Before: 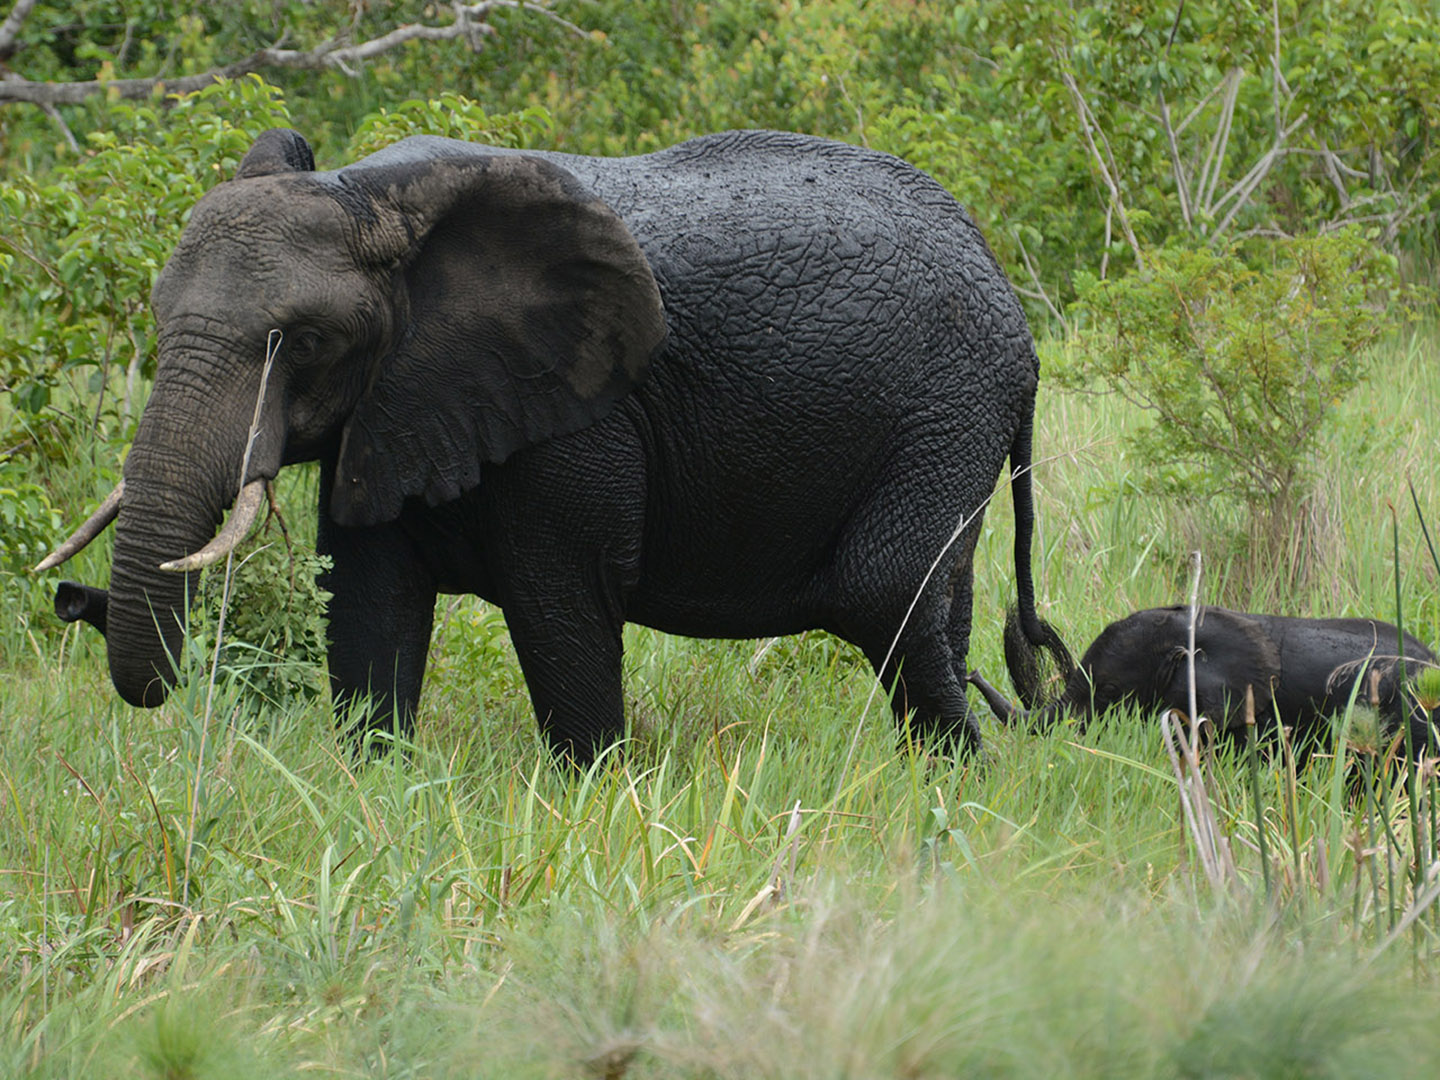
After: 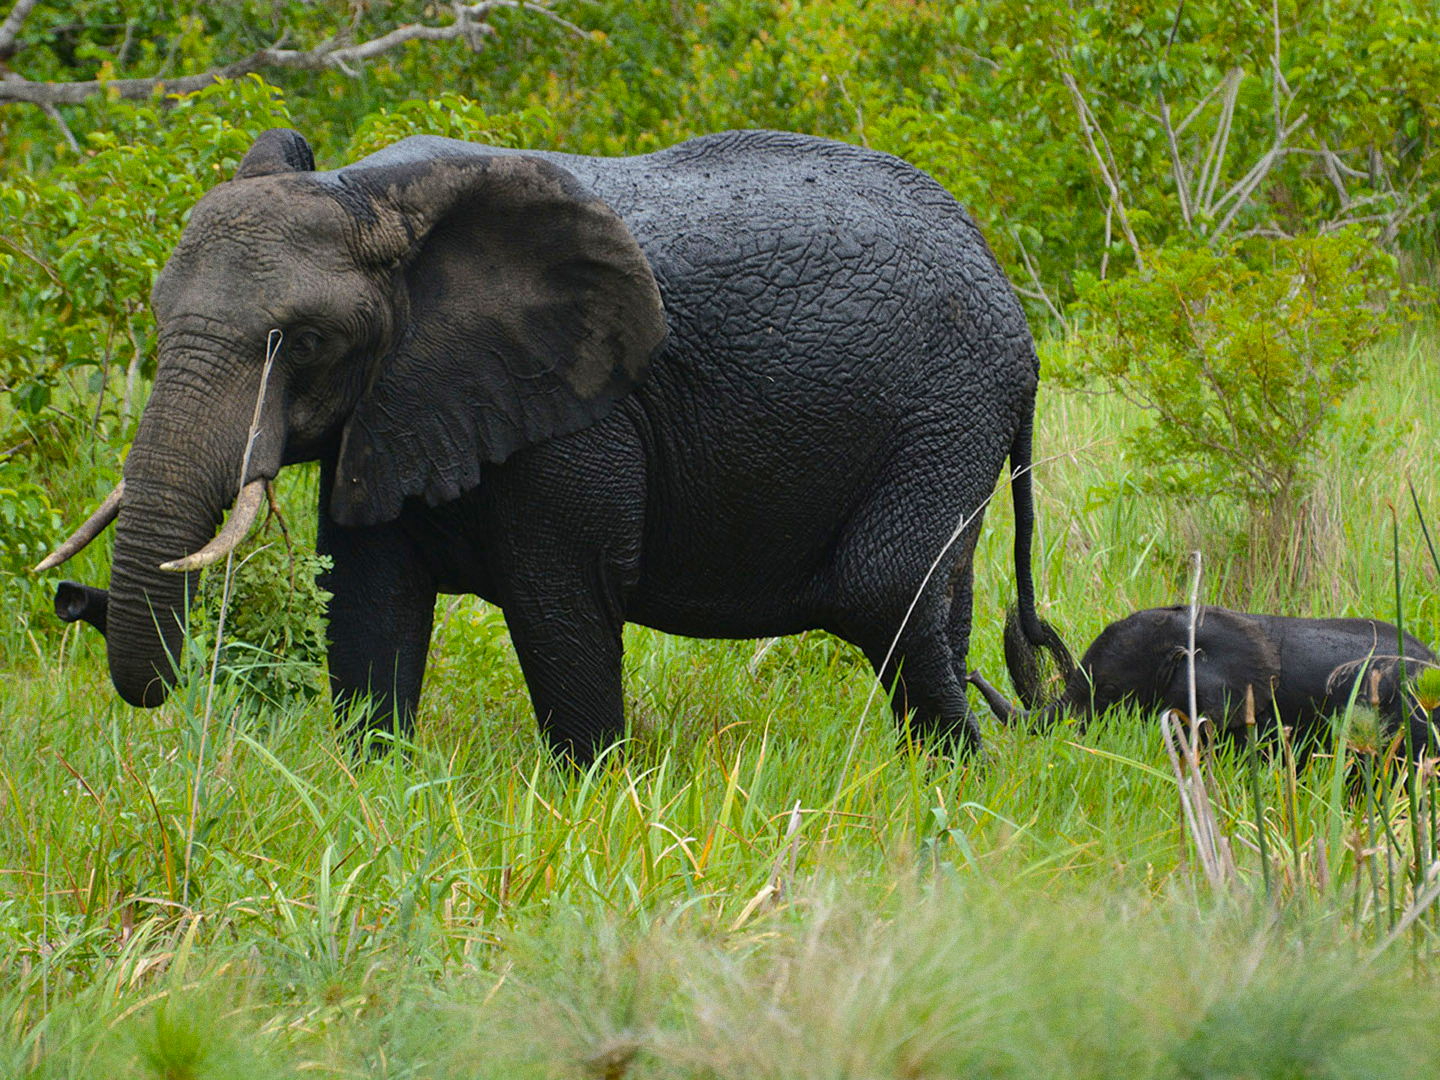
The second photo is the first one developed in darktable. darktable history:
shadows and highlights: shadows 37.27, highlights -28.18, soften with gaussian
color balance rgb: linear chroma grading › global chroma 10%, perceptual saturation grading › global saturation 30%, global vibrance 10%
grain: on, module defaults
tone equalizer: on, module defaults
